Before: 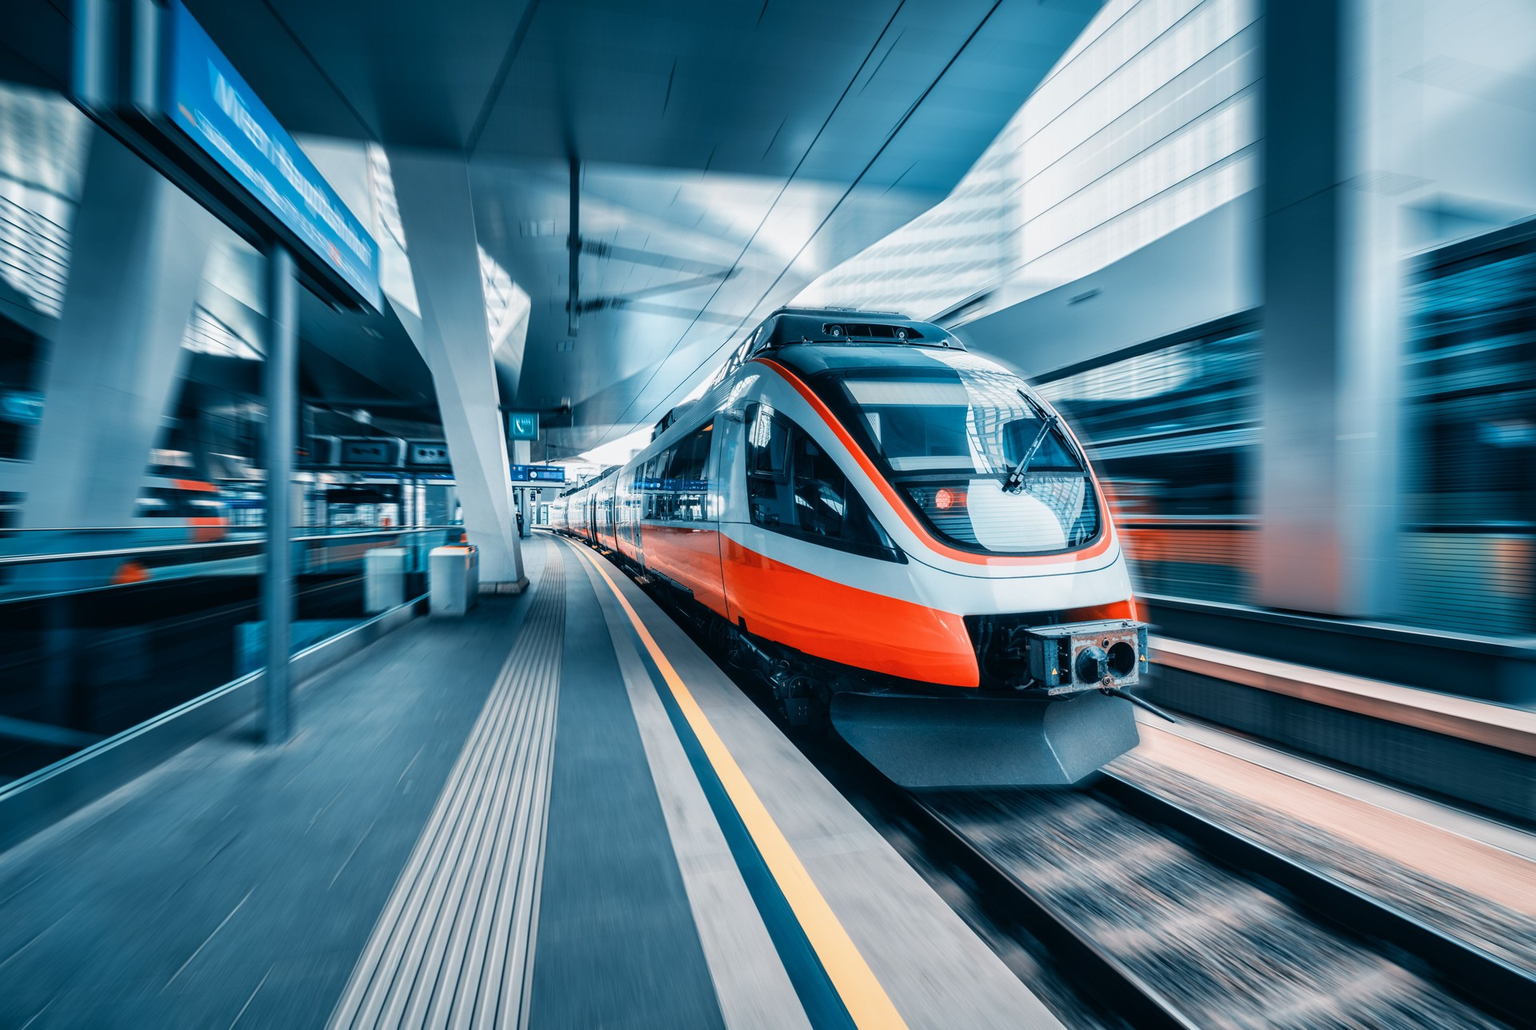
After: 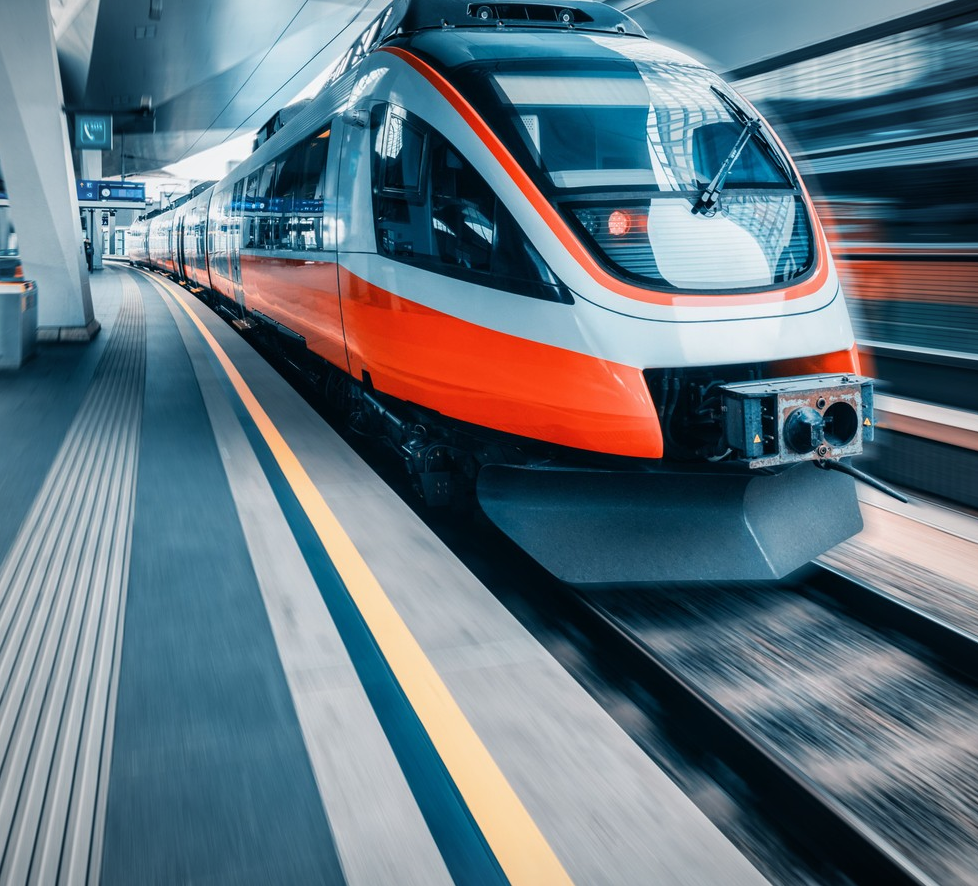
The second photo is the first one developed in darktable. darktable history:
crop and rotate: left 29.237%, top 31.152%, right 19.807%
vignetting: fall-off radius 93.87%
